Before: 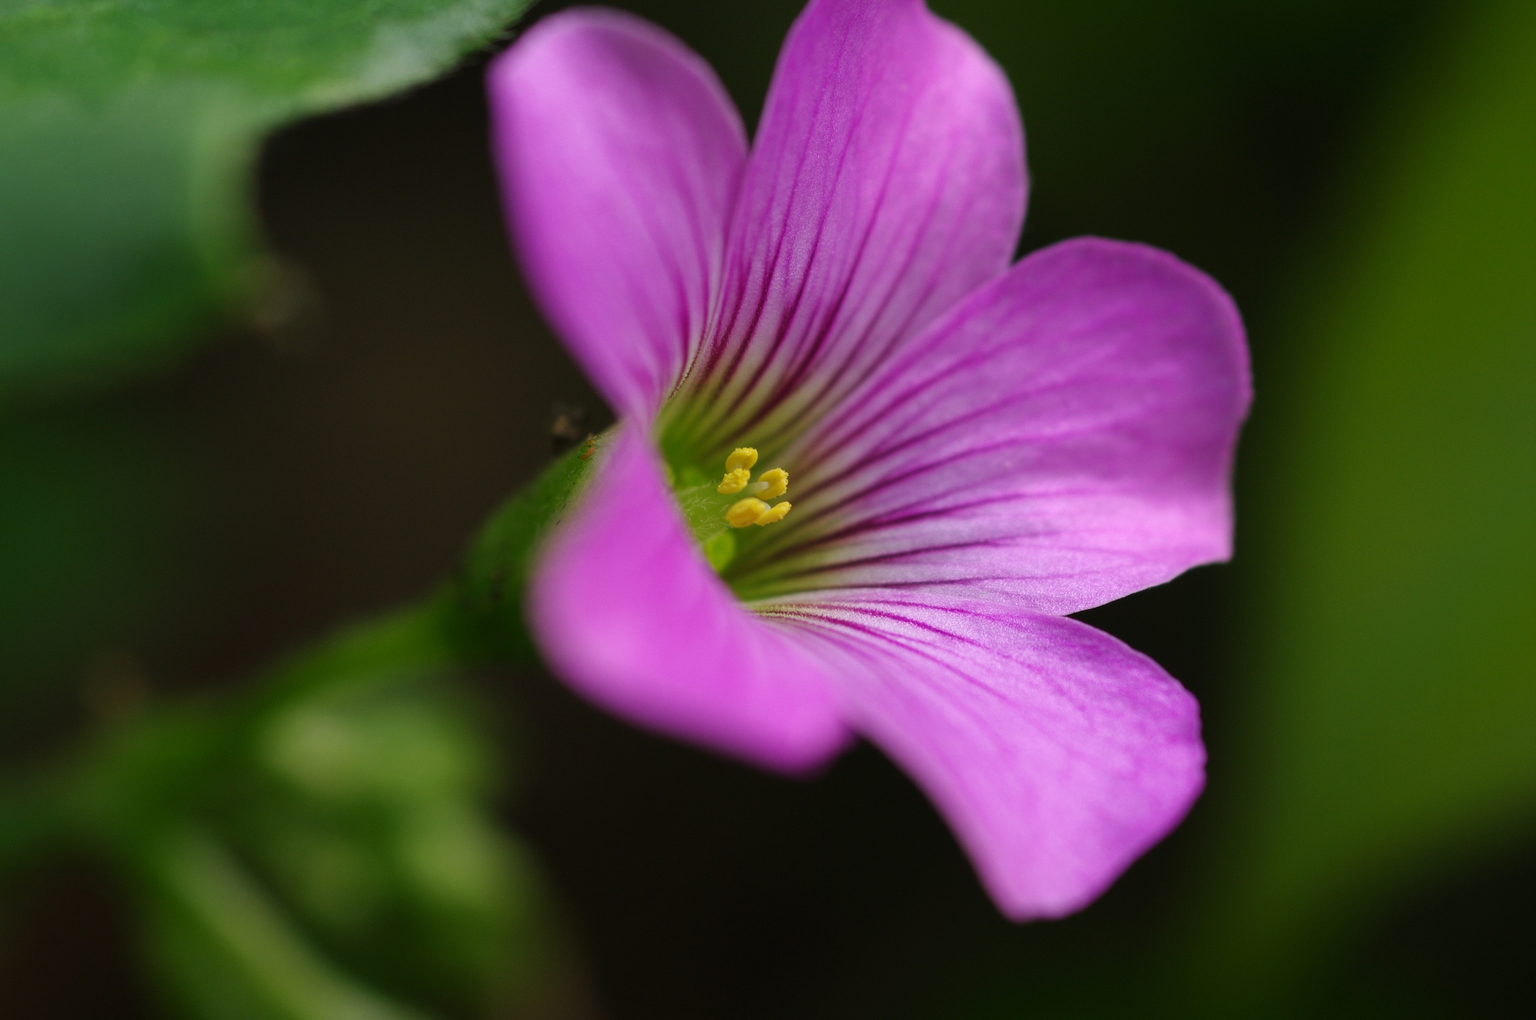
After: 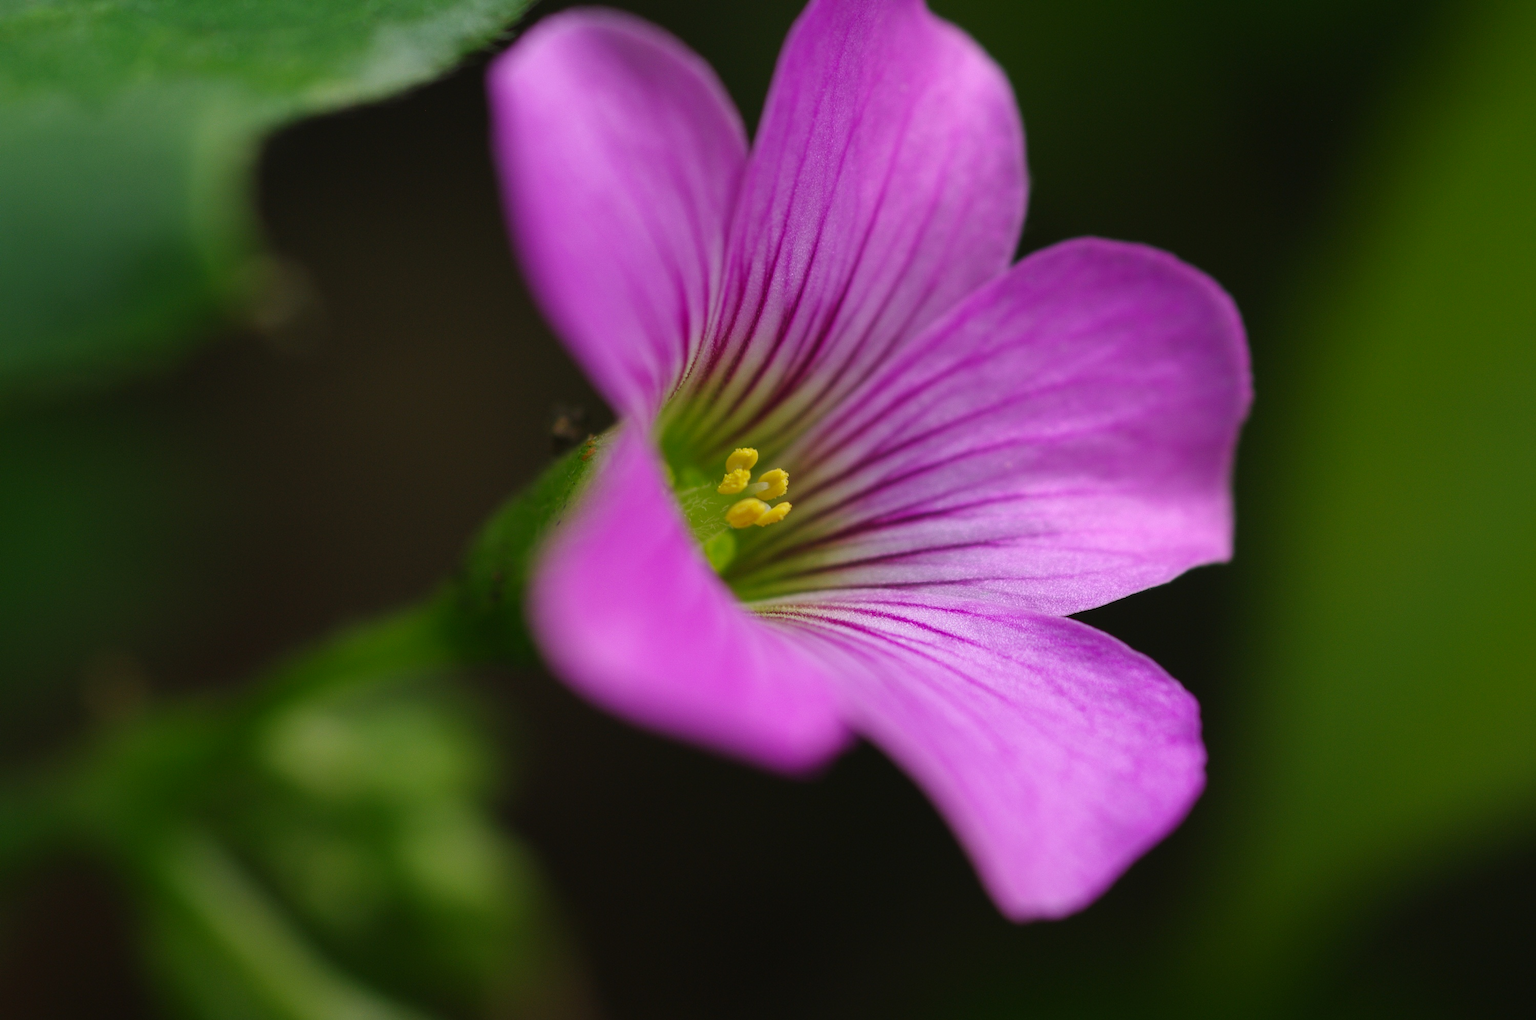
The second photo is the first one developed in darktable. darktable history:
contrast brightness saturation: contrast -0.025, brightness -0.006, saturation 0.045
